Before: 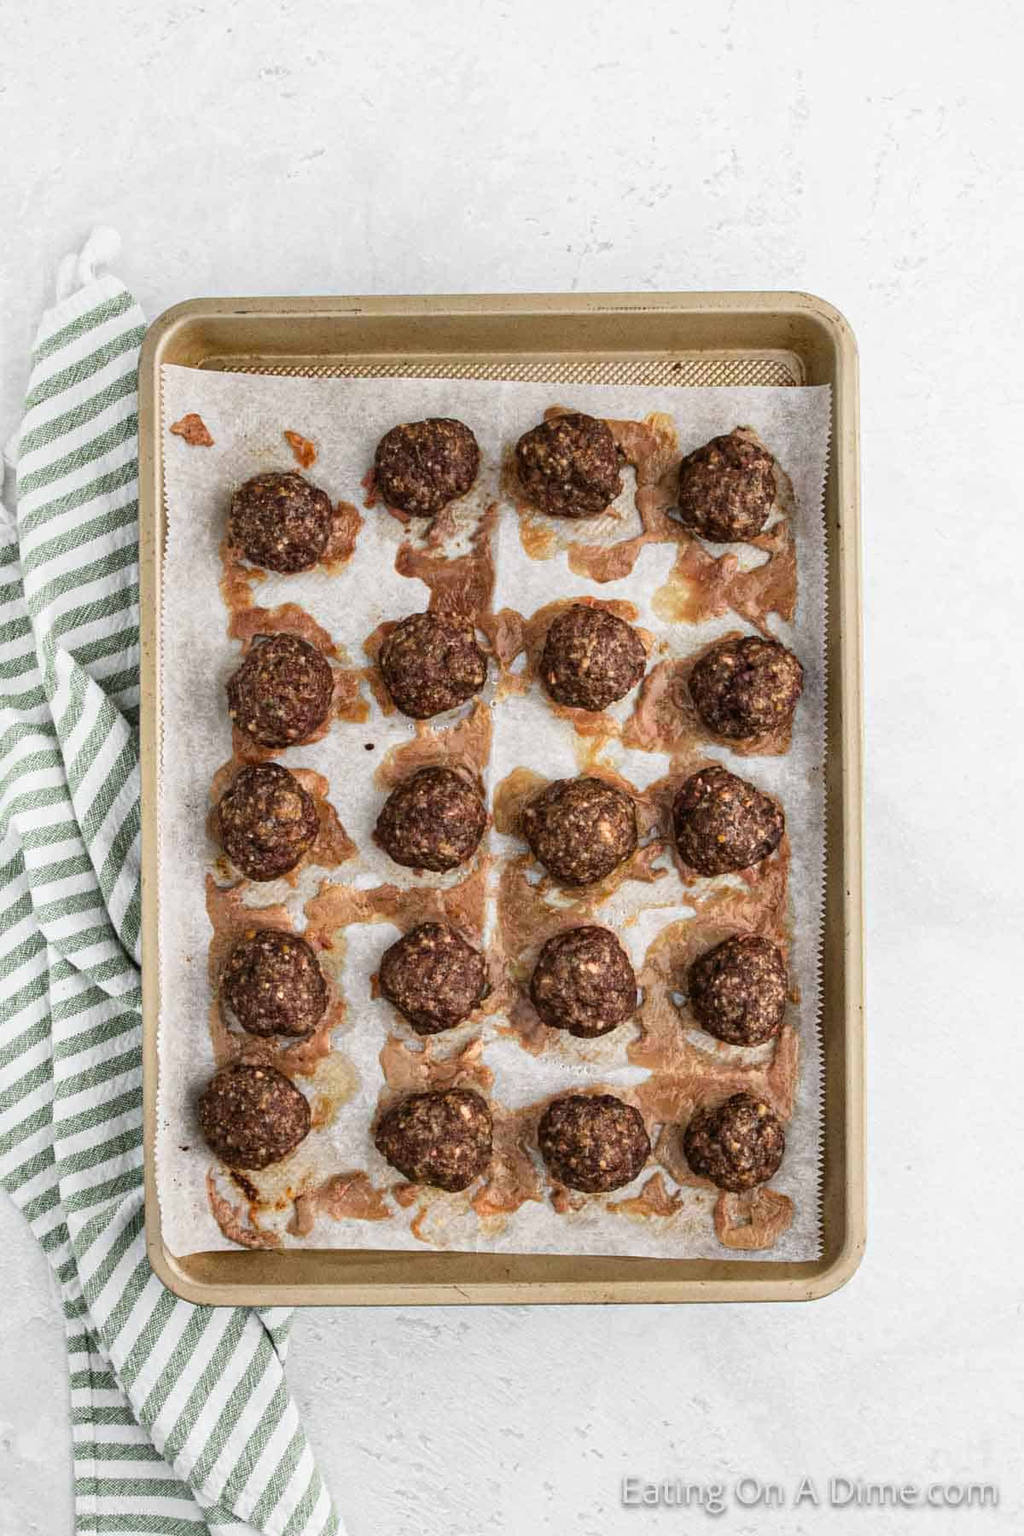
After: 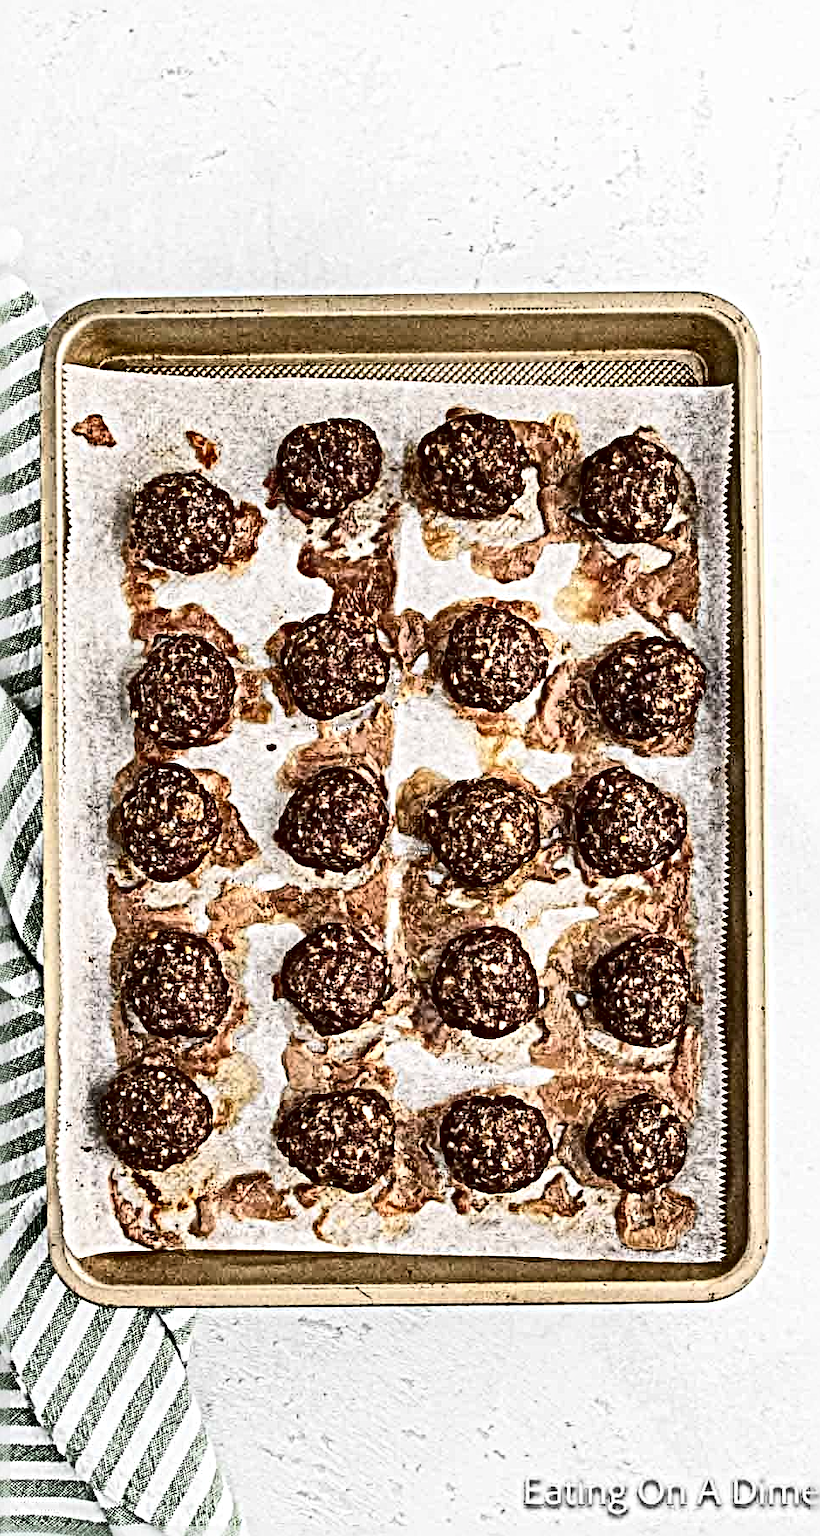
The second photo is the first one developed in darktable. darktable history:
exposure: exposure 0.075 EV, compensate highlight preservation false
sharpen: radius 6.262, amount 1.813, threshold 0.117
crop and rotate: left 9.61%, right 10.293%
tone equalizer: on, module defaults
contrast brightness saturation: contrast 0.28
shadows and highlights: shadows 29.33, highlights -29.04, shadows color adjustment 97.67%, low approximation 0.01, soften with gaussian
